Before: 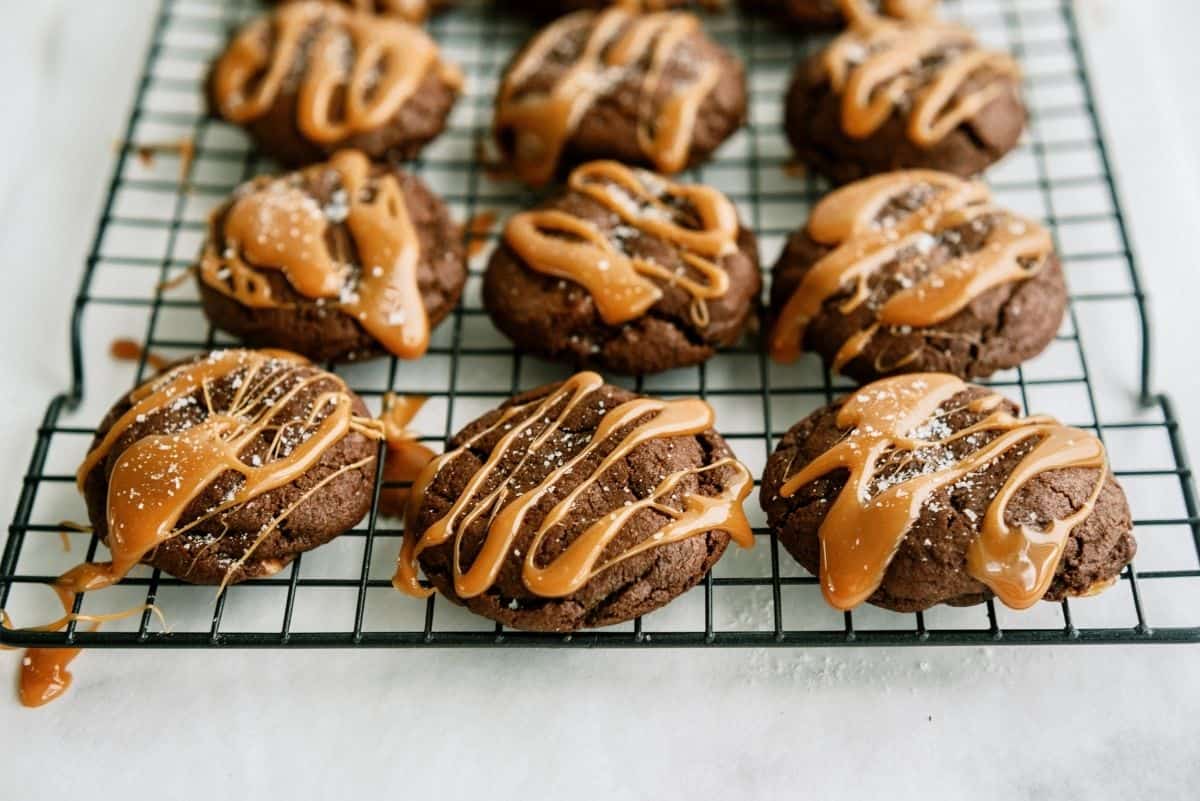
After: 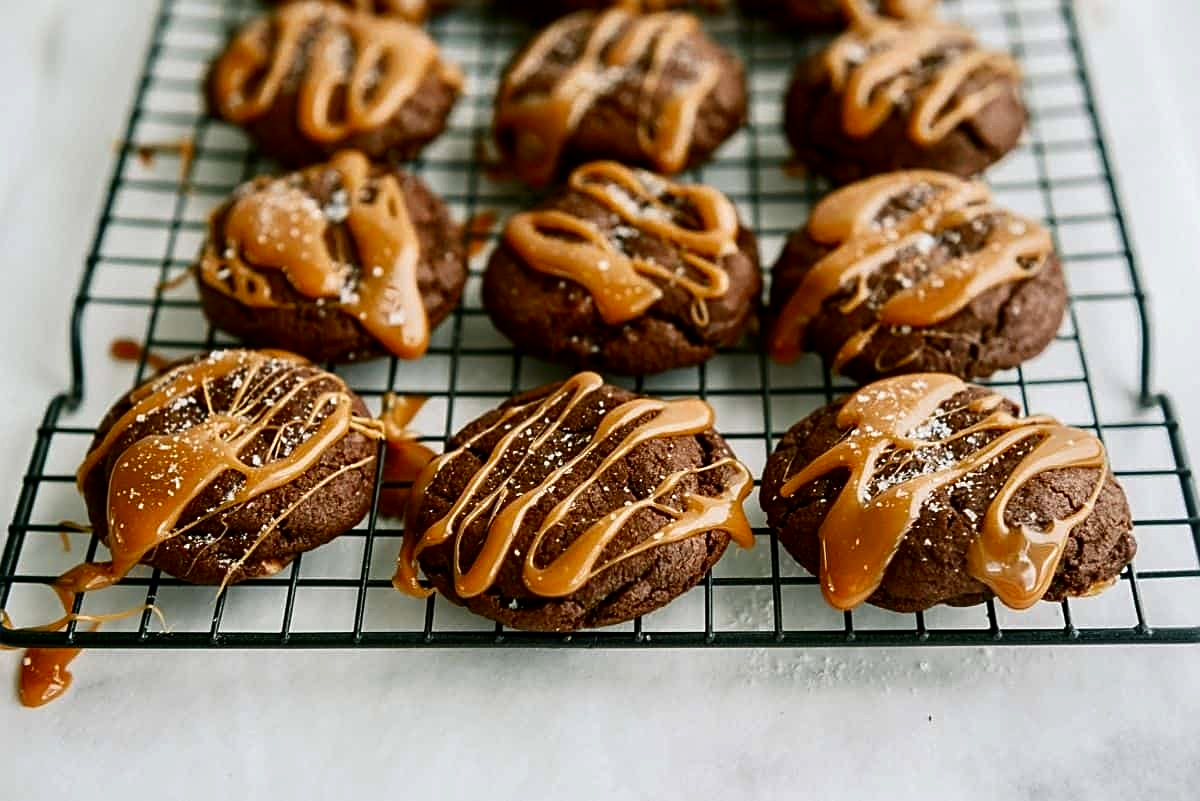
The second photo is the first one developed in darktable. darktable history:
sharpen: on, module defaults
contrast brightness saturation: contrast 0.068, brightness -0.147, saturation 0.109
